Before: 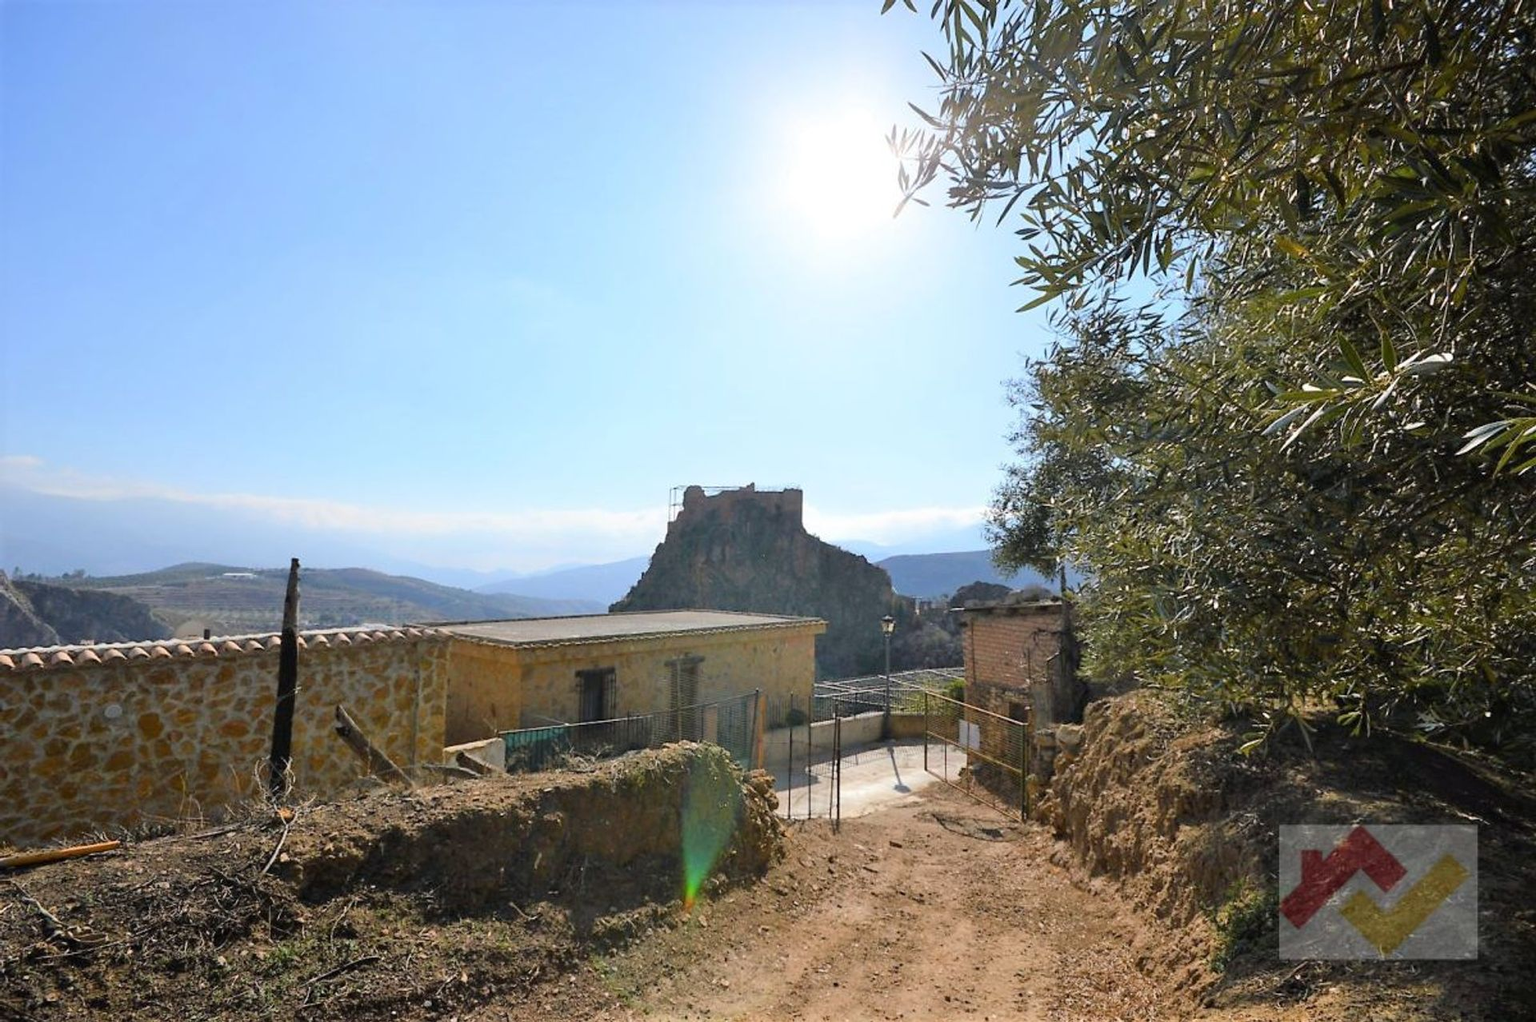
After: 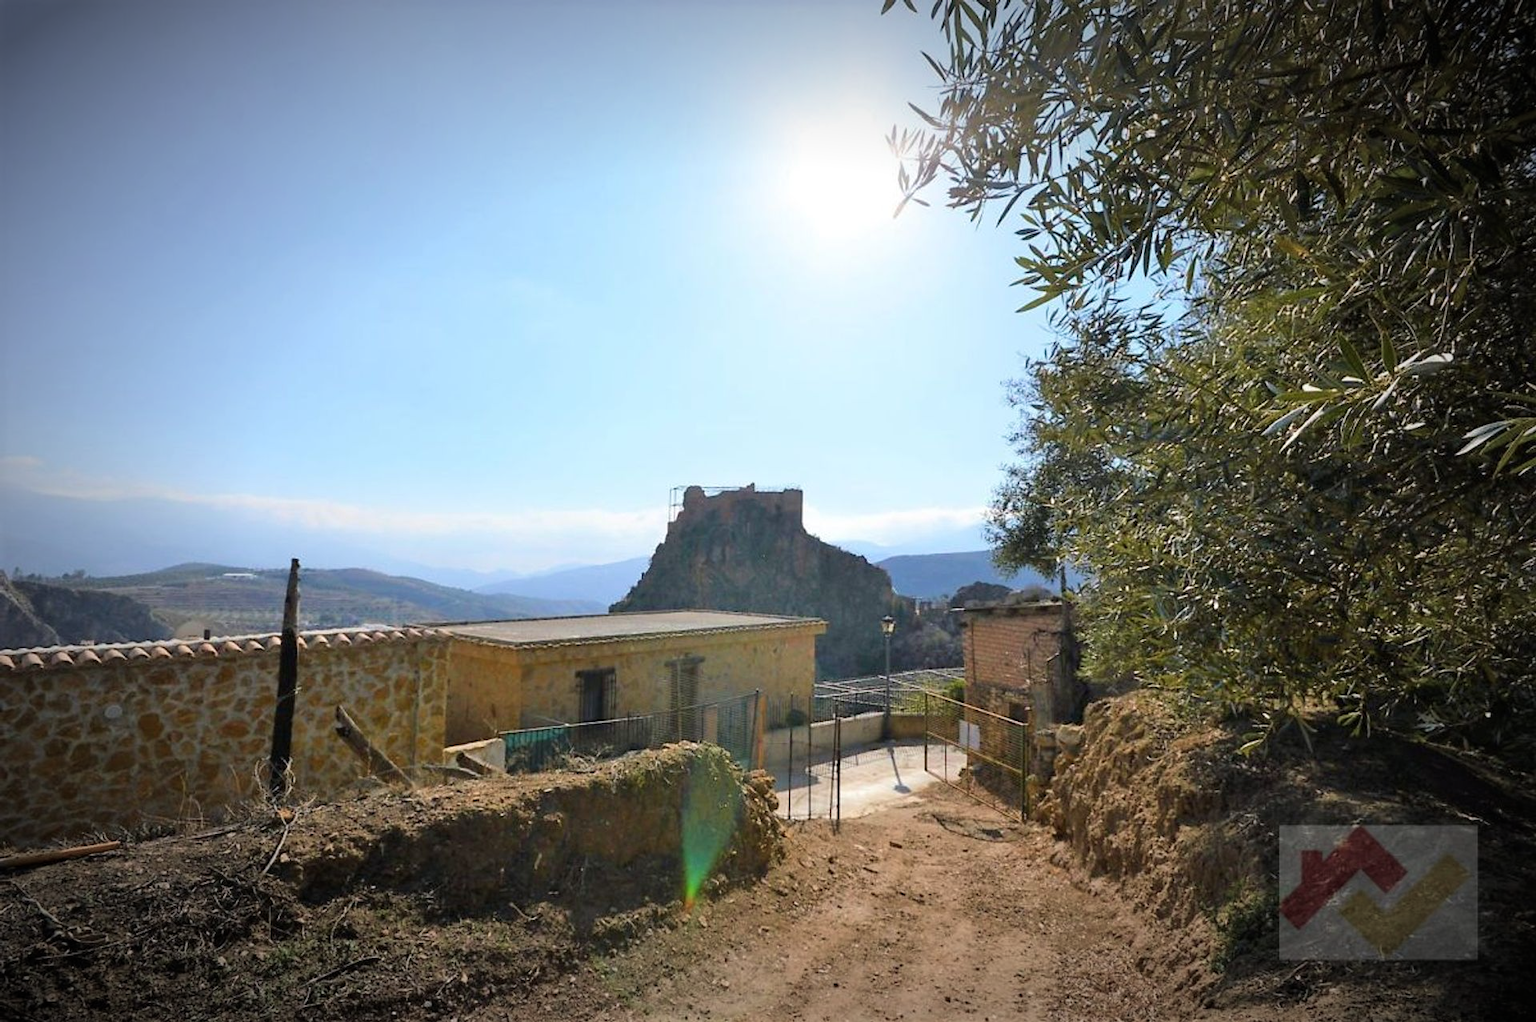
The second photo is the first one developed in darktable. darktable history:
exposure: black level correction 0.001, compensate highlight preservation false
velvia: strength 17%
vignetting: fall-off start 67.5%, fall-off radius 67.23%, brightness -0.813, automatic ratio true
